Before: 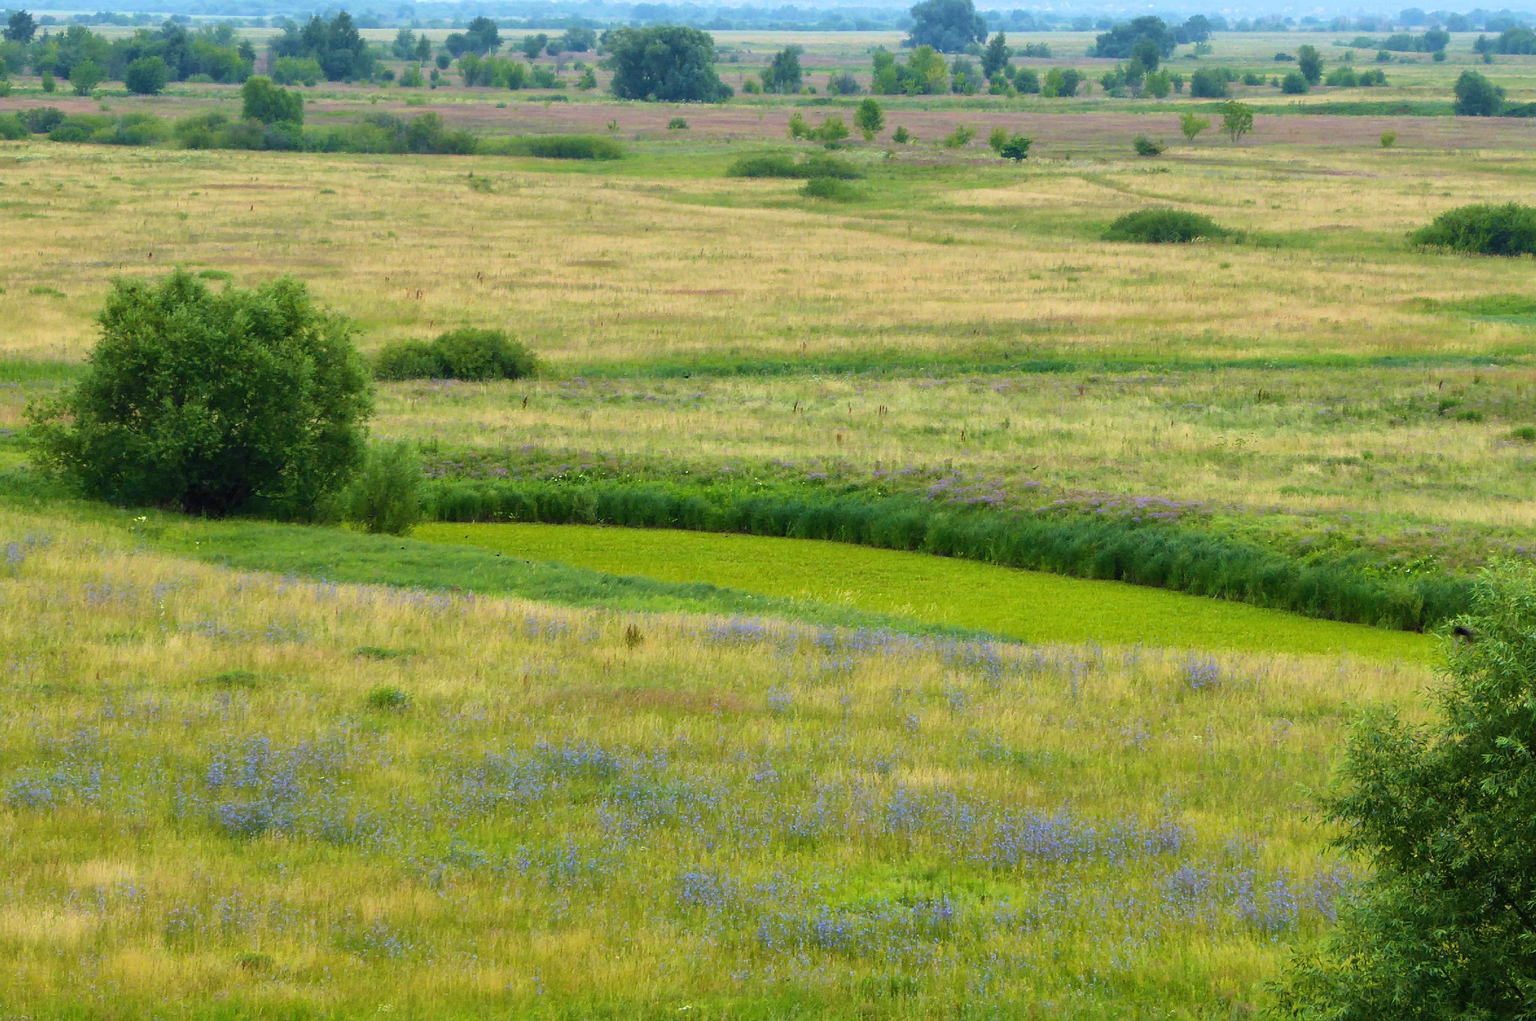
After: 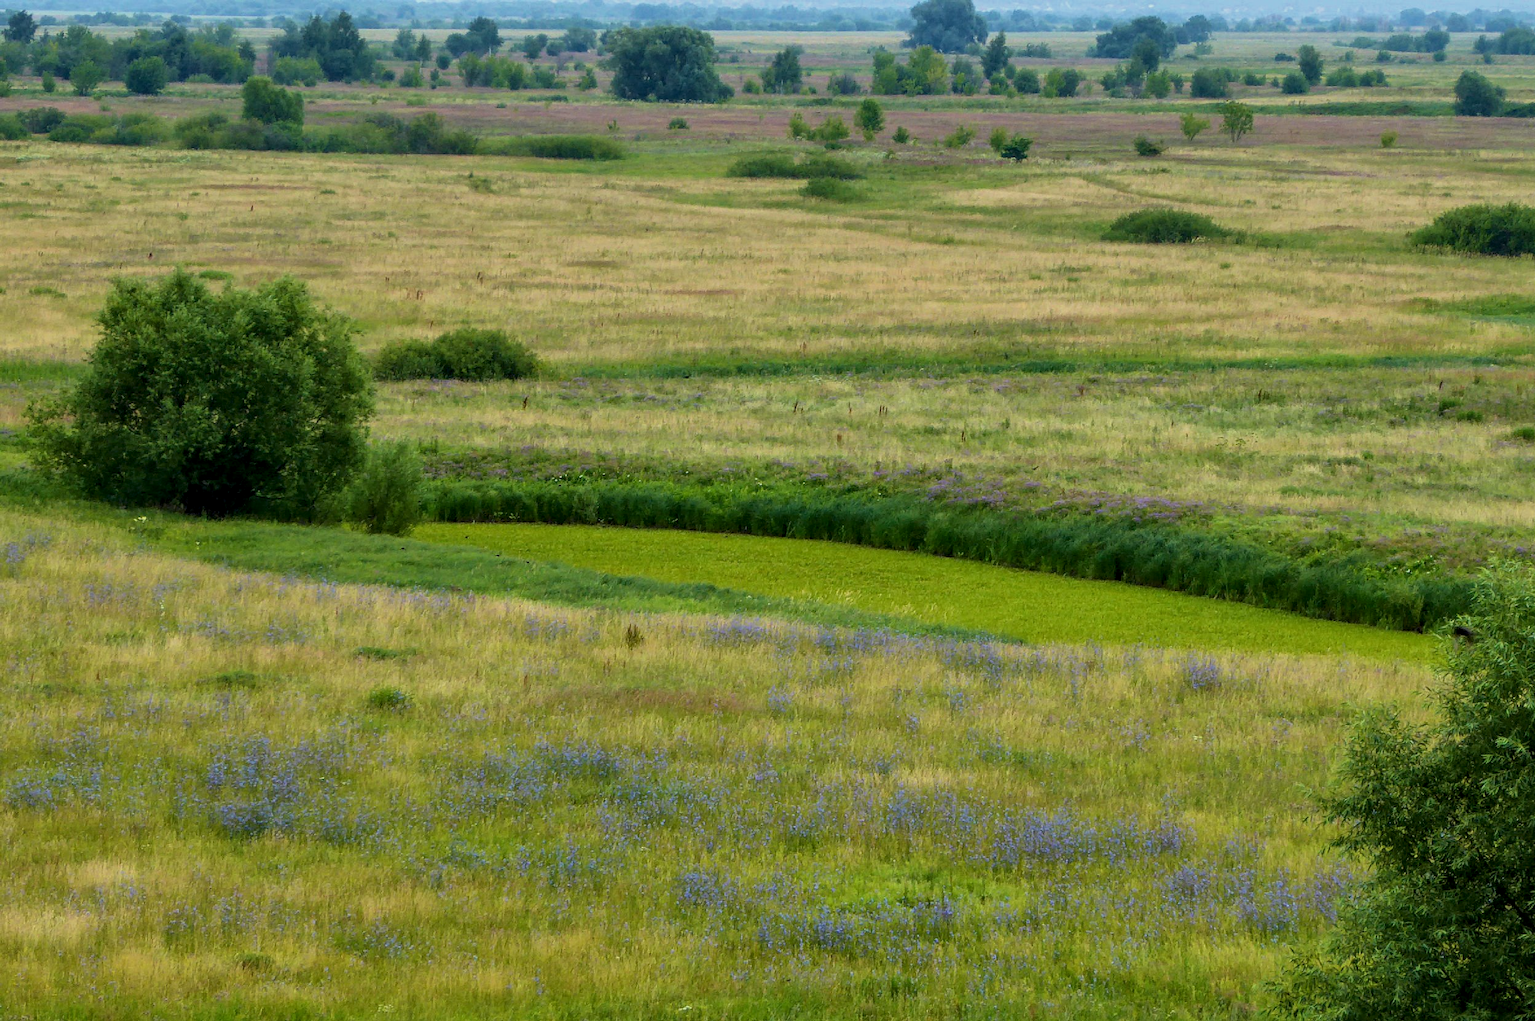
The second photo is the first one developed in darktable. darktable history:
local contrast: detail 130%
exposure: exposure -0.492 EV, compensate highlight preservation false
